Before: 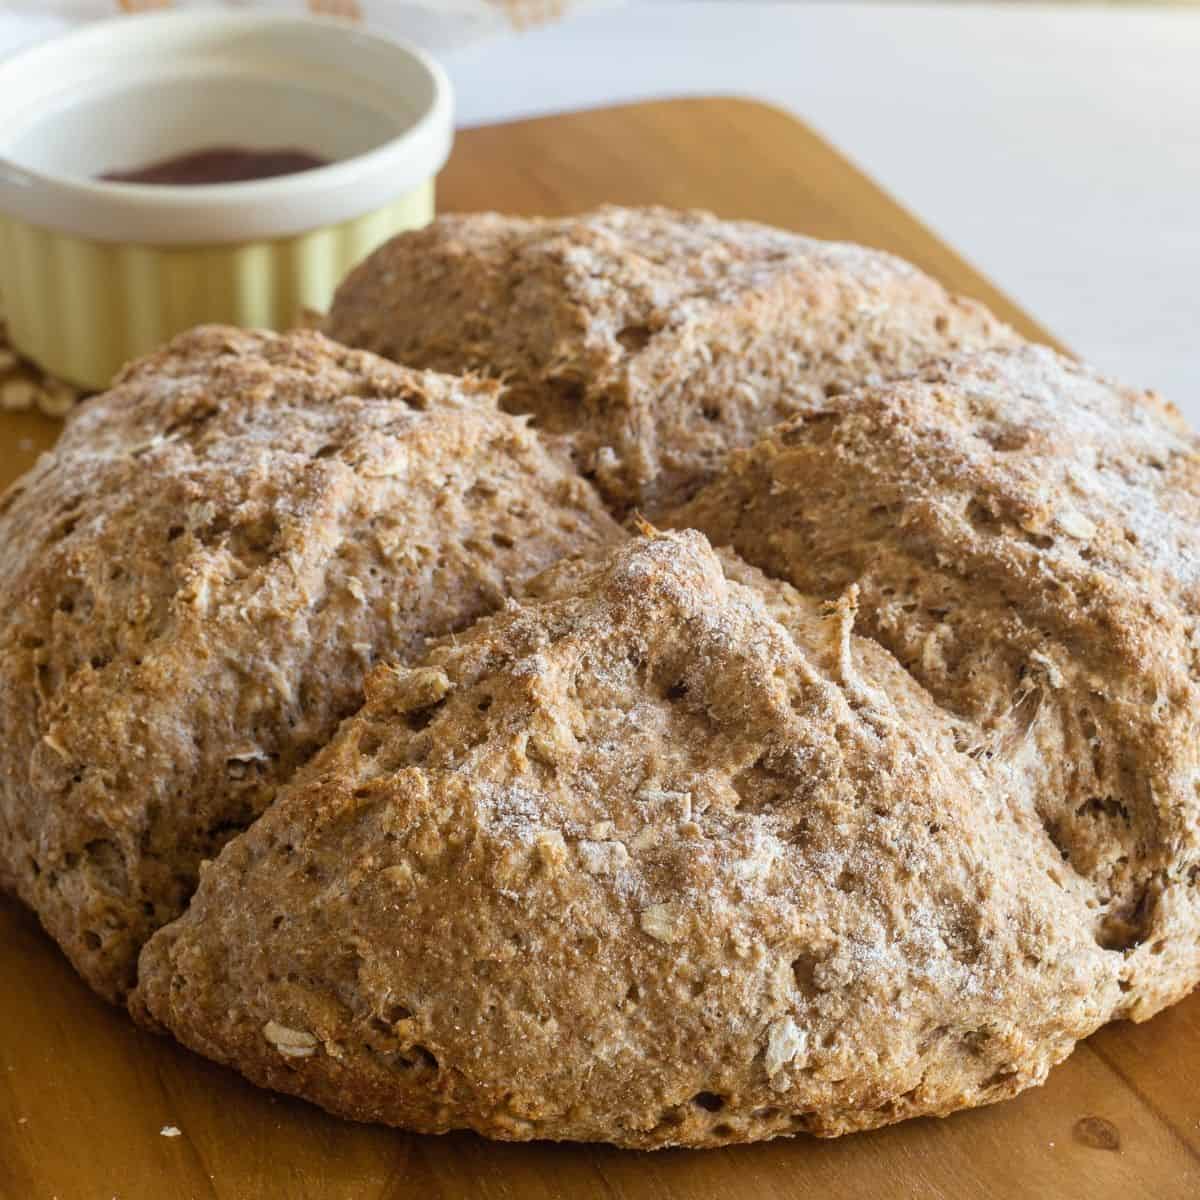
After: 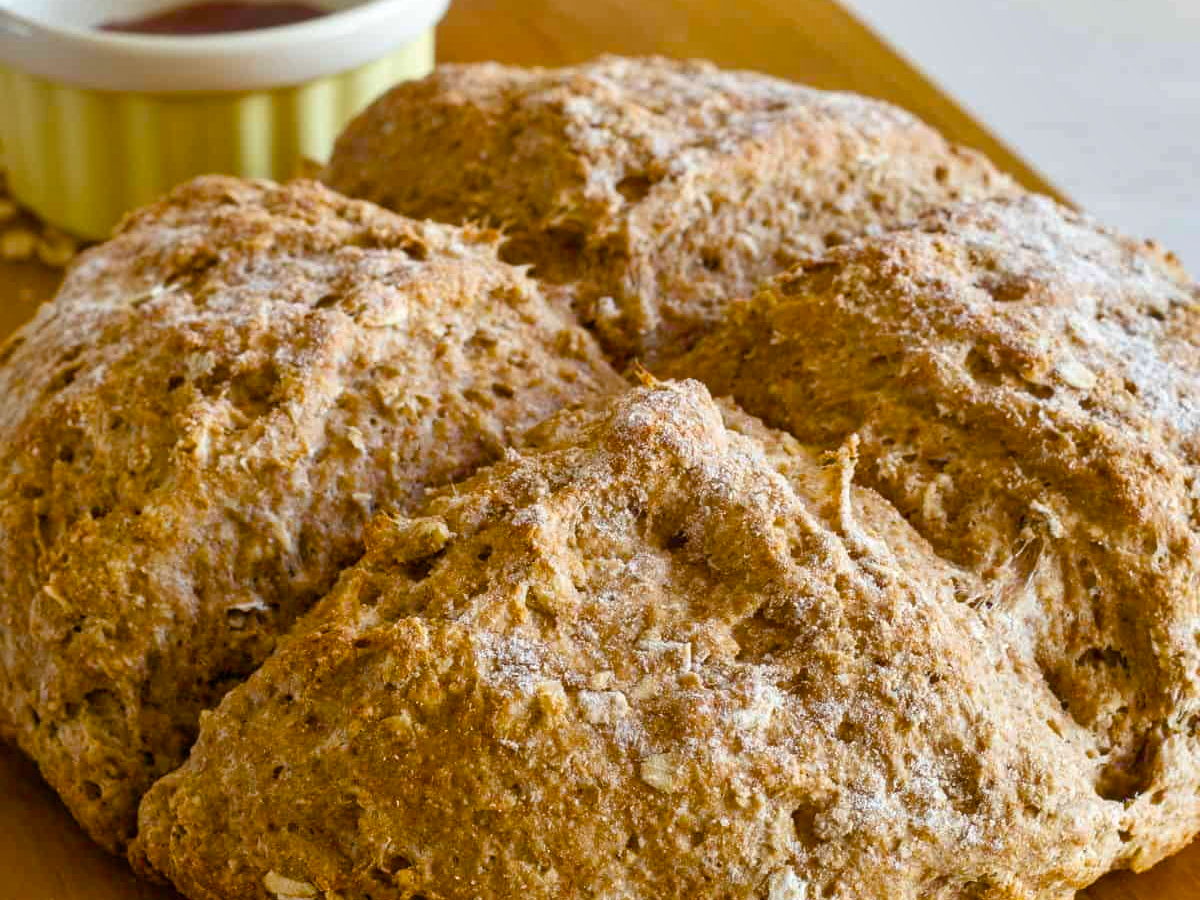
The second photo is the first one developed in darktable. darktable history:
shadows and highlights: shadows 43.71, white point adjustment -1.46, soften with gaussian
crop and rotate: top 12.5%, bottom 12.5%
color balance rgb: perceptual saturation grading › global saturation 45%, perceptual saturation grading › highlights -25%, perceptual saturation grading › shadows 50%, perceptual brilliance grading › global brilliance 3%, global vibrance 3%
